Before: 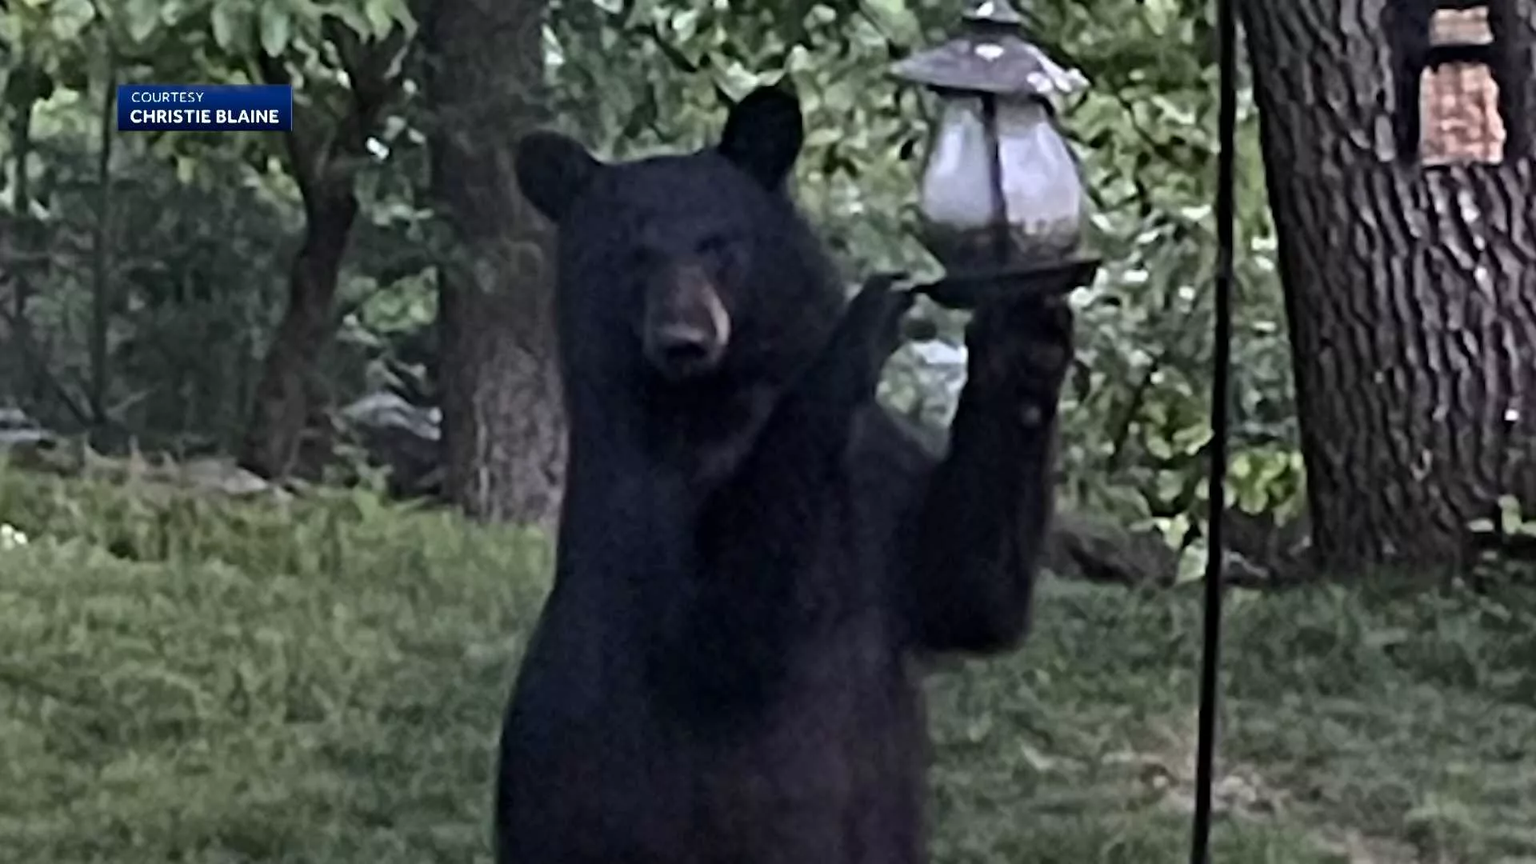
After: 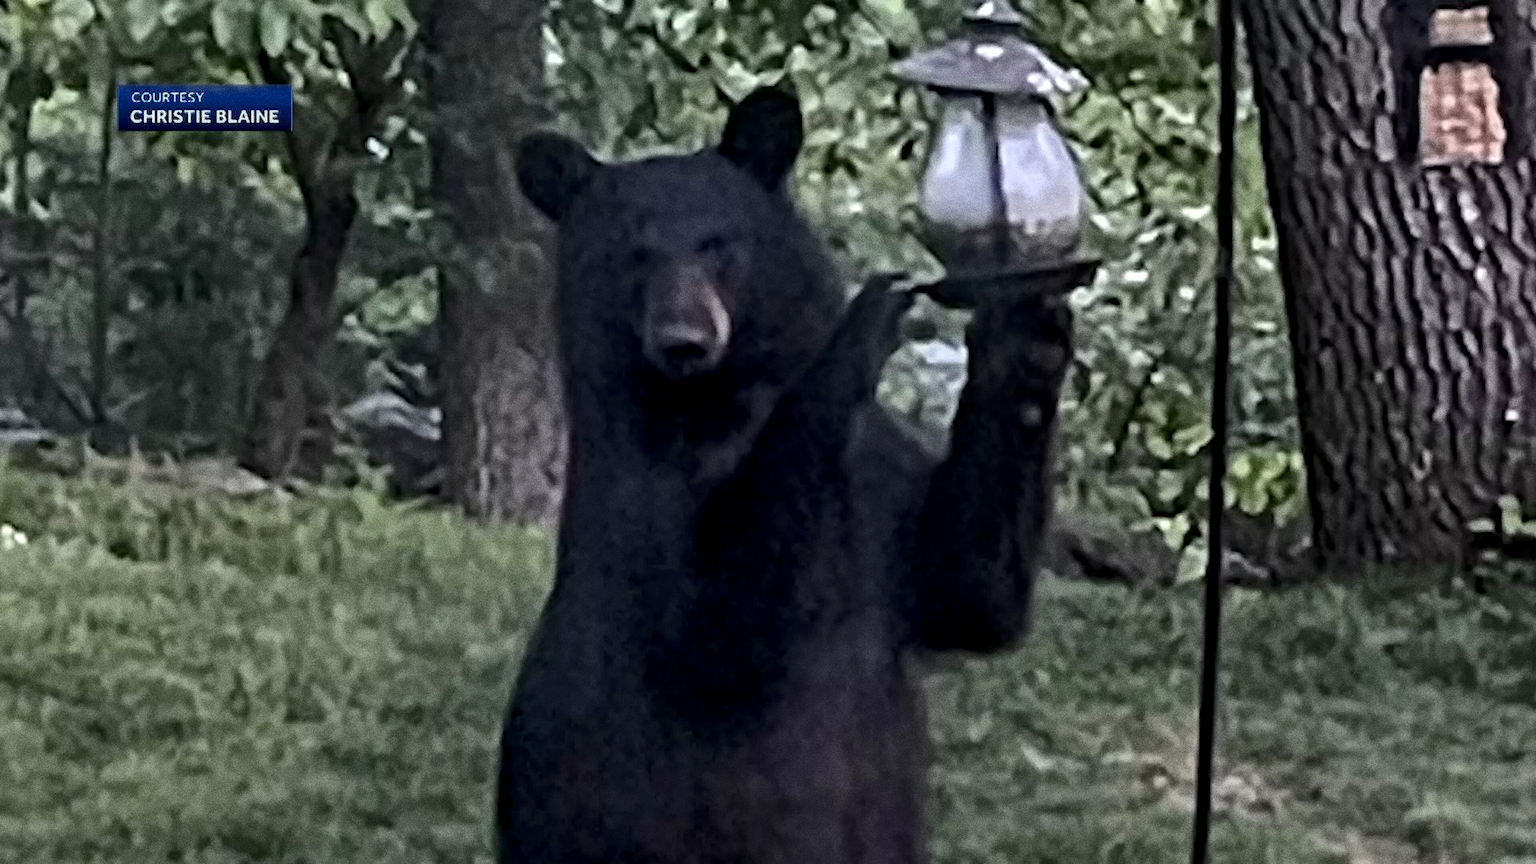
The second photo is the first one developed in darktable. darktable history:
grain: coarseness 0.09 ISO, strength 40%
local contrast: detail 130%
